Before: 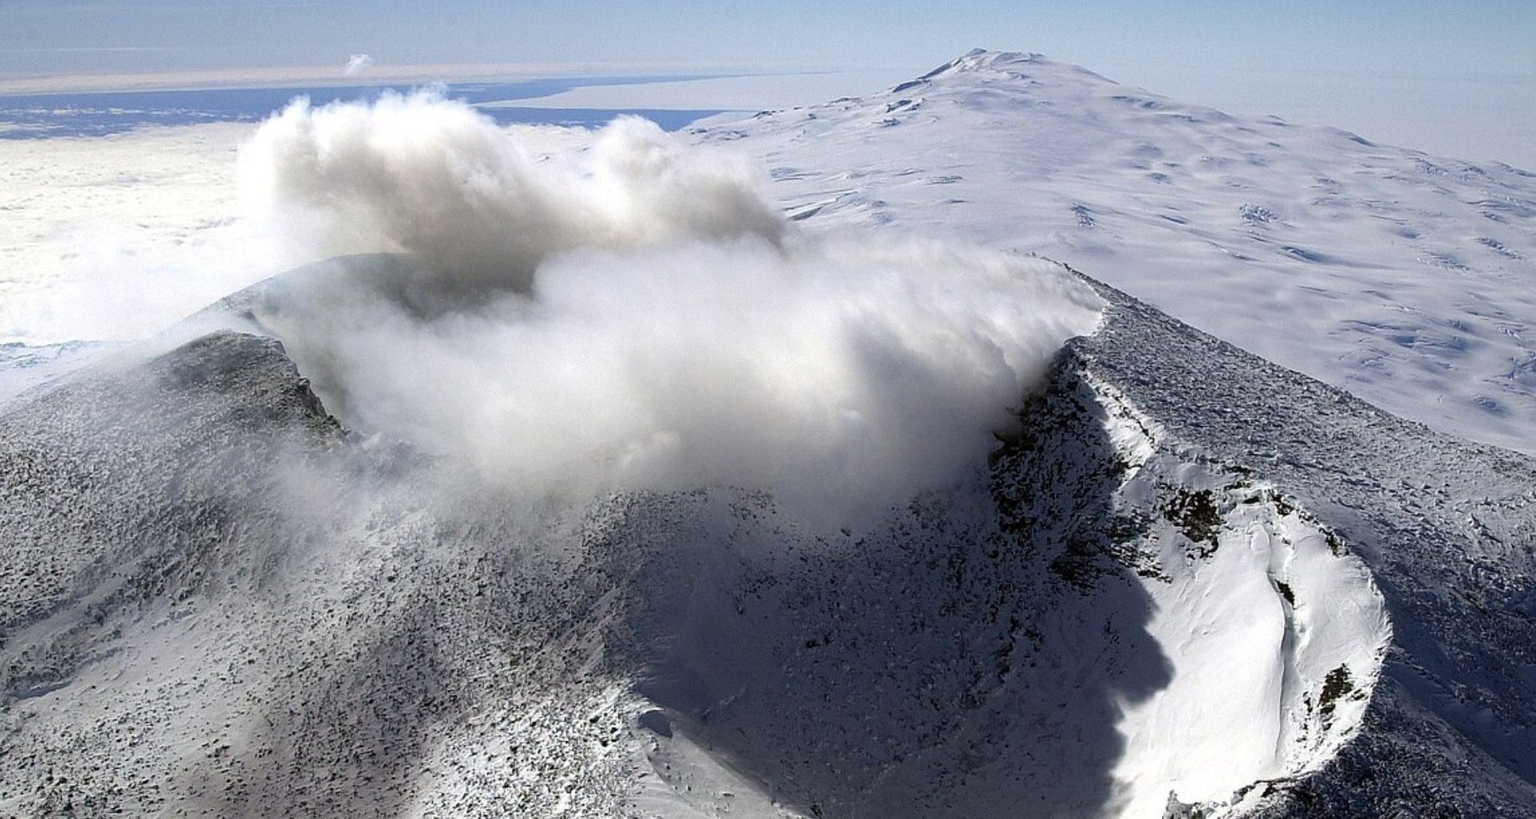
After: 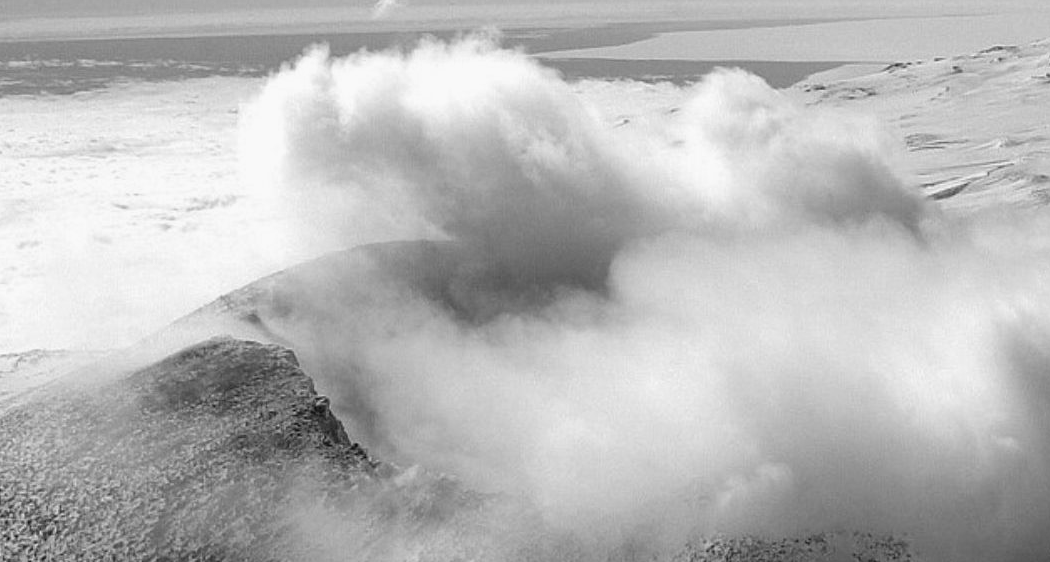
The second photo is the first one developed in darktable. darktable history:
monochrome: a 32, b 64, size 2.3
color contrast: green-magenta contrast 0, blue-yellow contrast 0
crop and rotate: left 3.047%, top 7.509%, right 42.236%, bottom 37.598%
